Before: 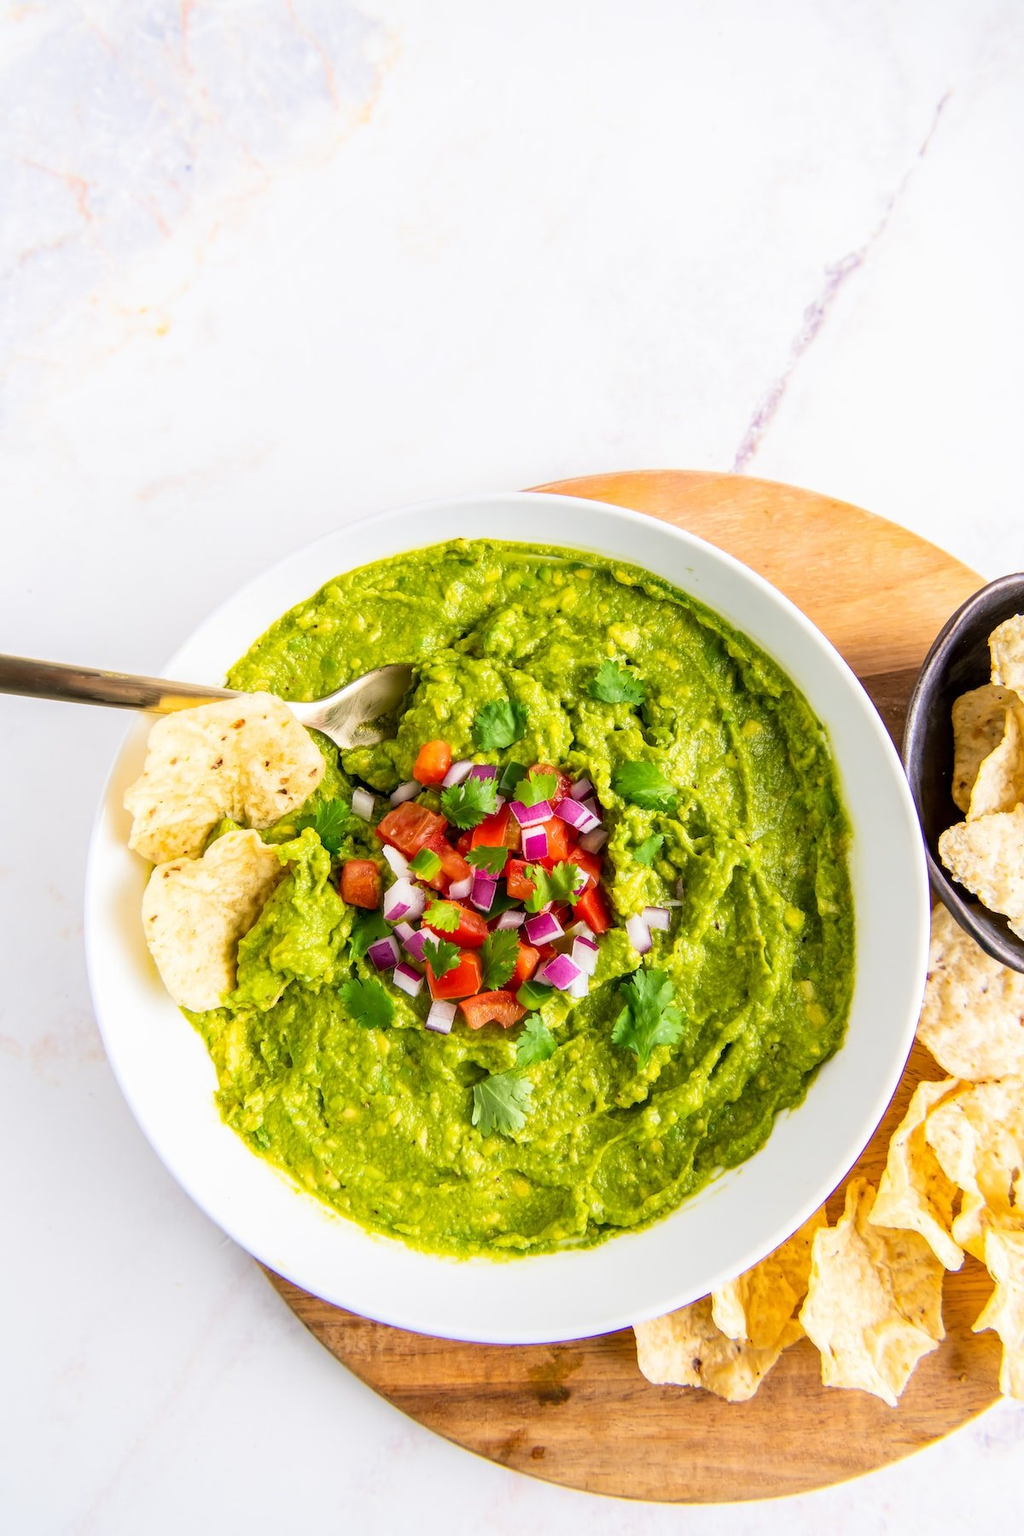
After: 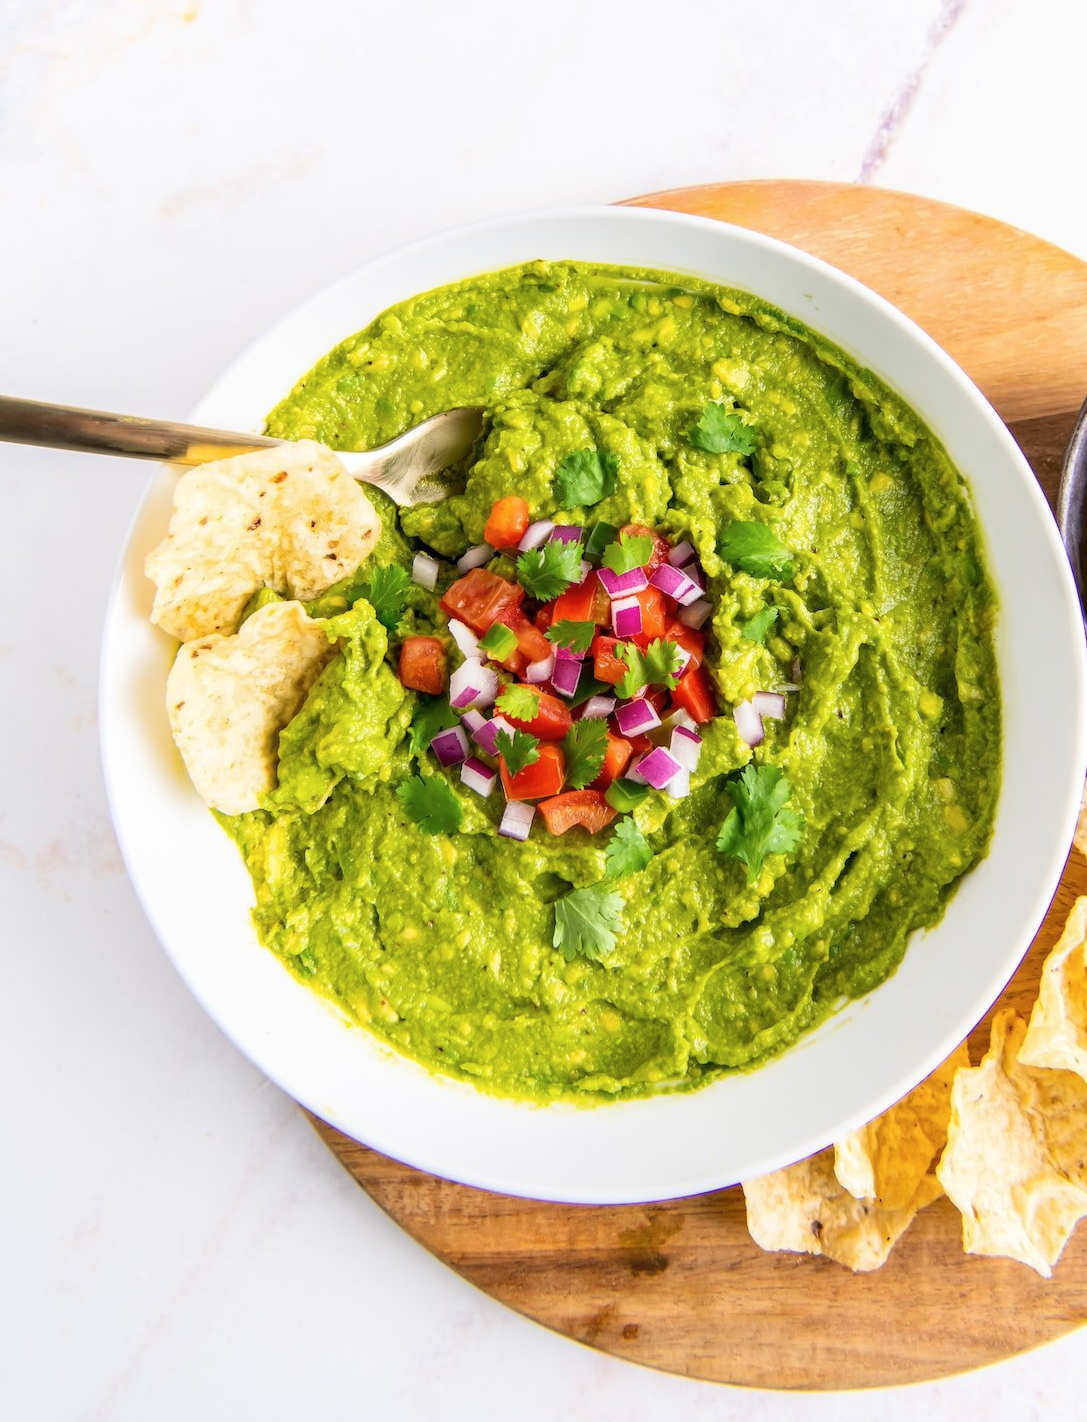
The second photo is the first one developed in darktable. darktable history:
shadows and highlights: radius 330.9, shadows 55.06, highlights -98.96, compress 94.26%, soften with gaussian
contrast brightness saturation: saturation -0.047
crop: top 20.658%, right 9.366%, bottom 0.294%
